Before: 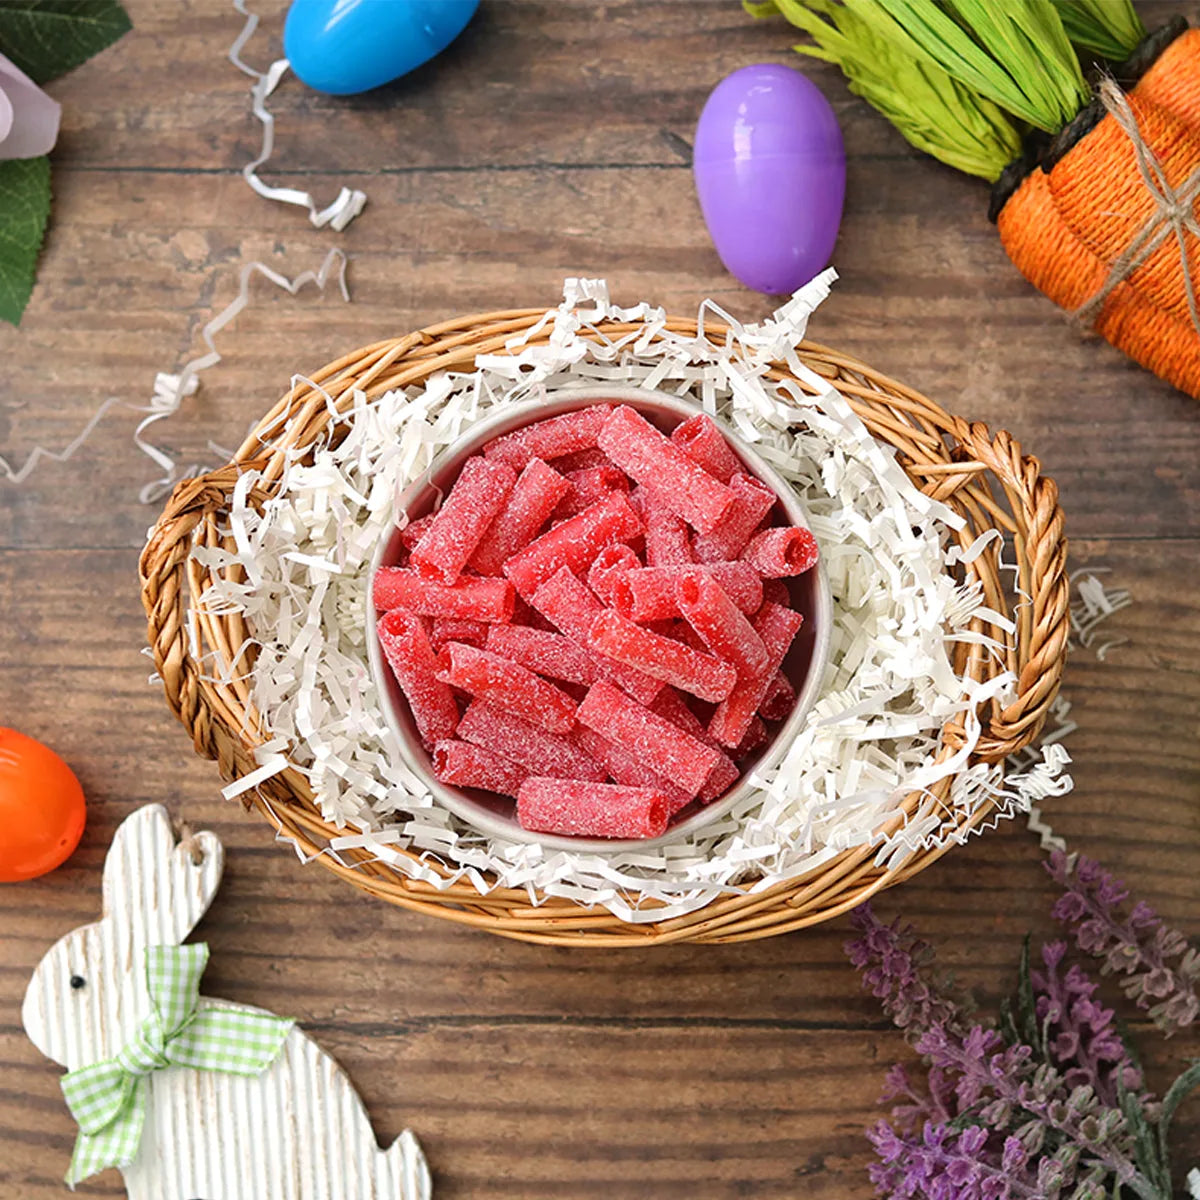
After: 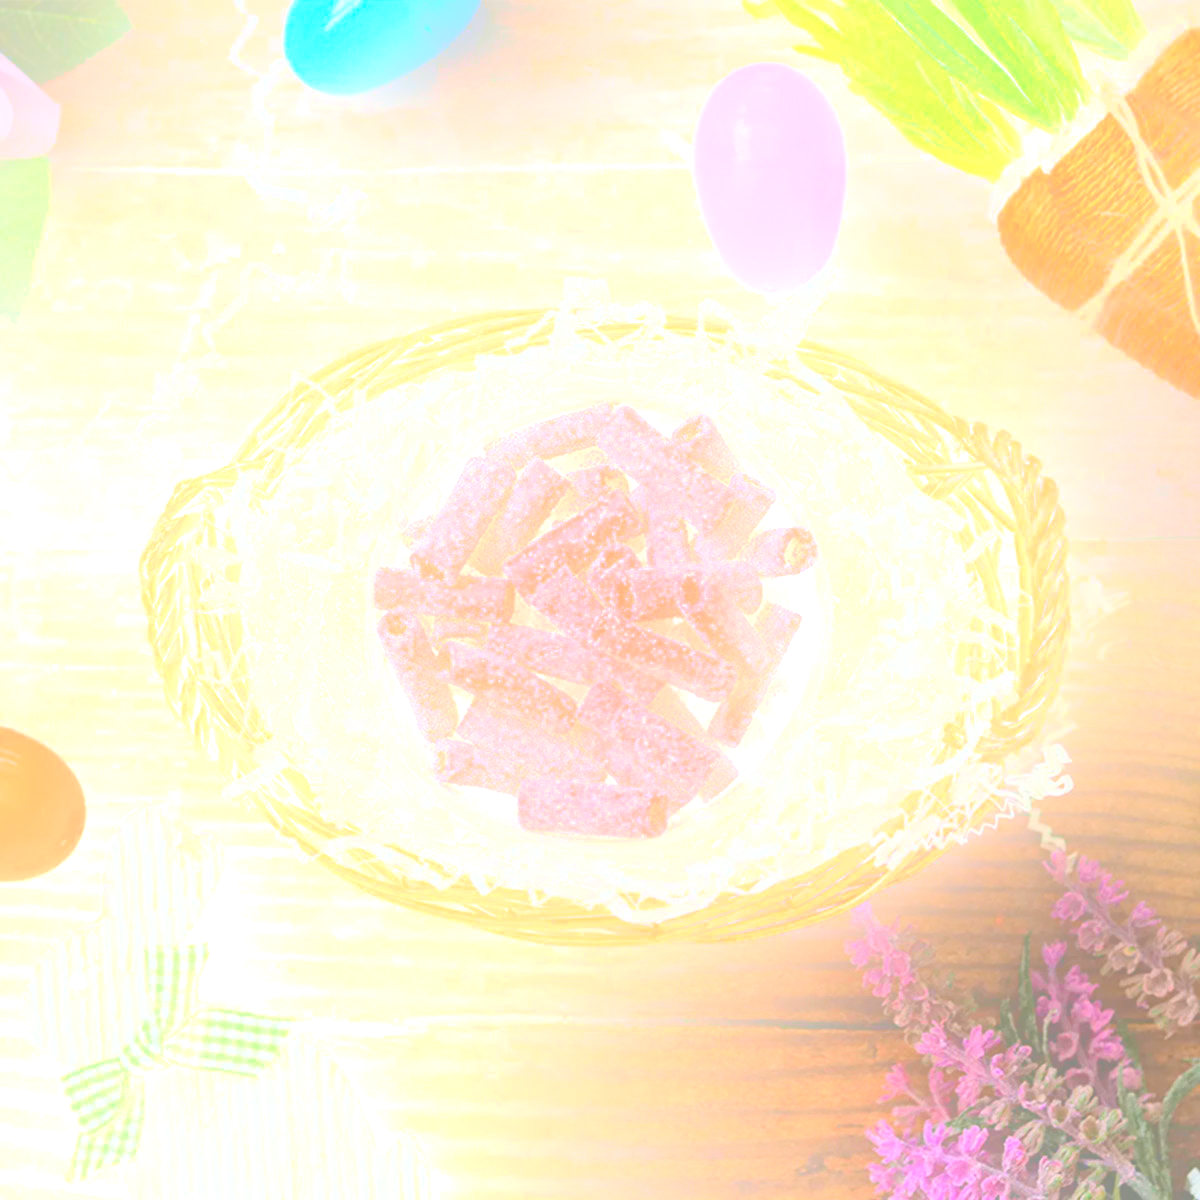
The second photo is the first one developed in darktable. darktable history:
tone curve: curves: ch0 [(0.001, 0.034) (0.115, 0.093) (0.251, 0.232) (0.382, 0.397) (0.652, 0.719) (0.802, 0.876) (1, 0.998)]; ch1 [(0, 0) (0.384, 0.324) (0.472, 0.466) (0.504, 0.5) (0.517, 0.533) (0.547, 0.564) (0.582, 0.628) (0.657, 0.727) (1, 1)]; ch2 [(0, 0) (0.278, 0.232) (0.5, 0.5) (0.531, 0.552) (0.61, 0.653) (1, 1)], color space Lab, independent channels, preserve colors none
bloom: size 25%, threshold 5%, strength 90%
